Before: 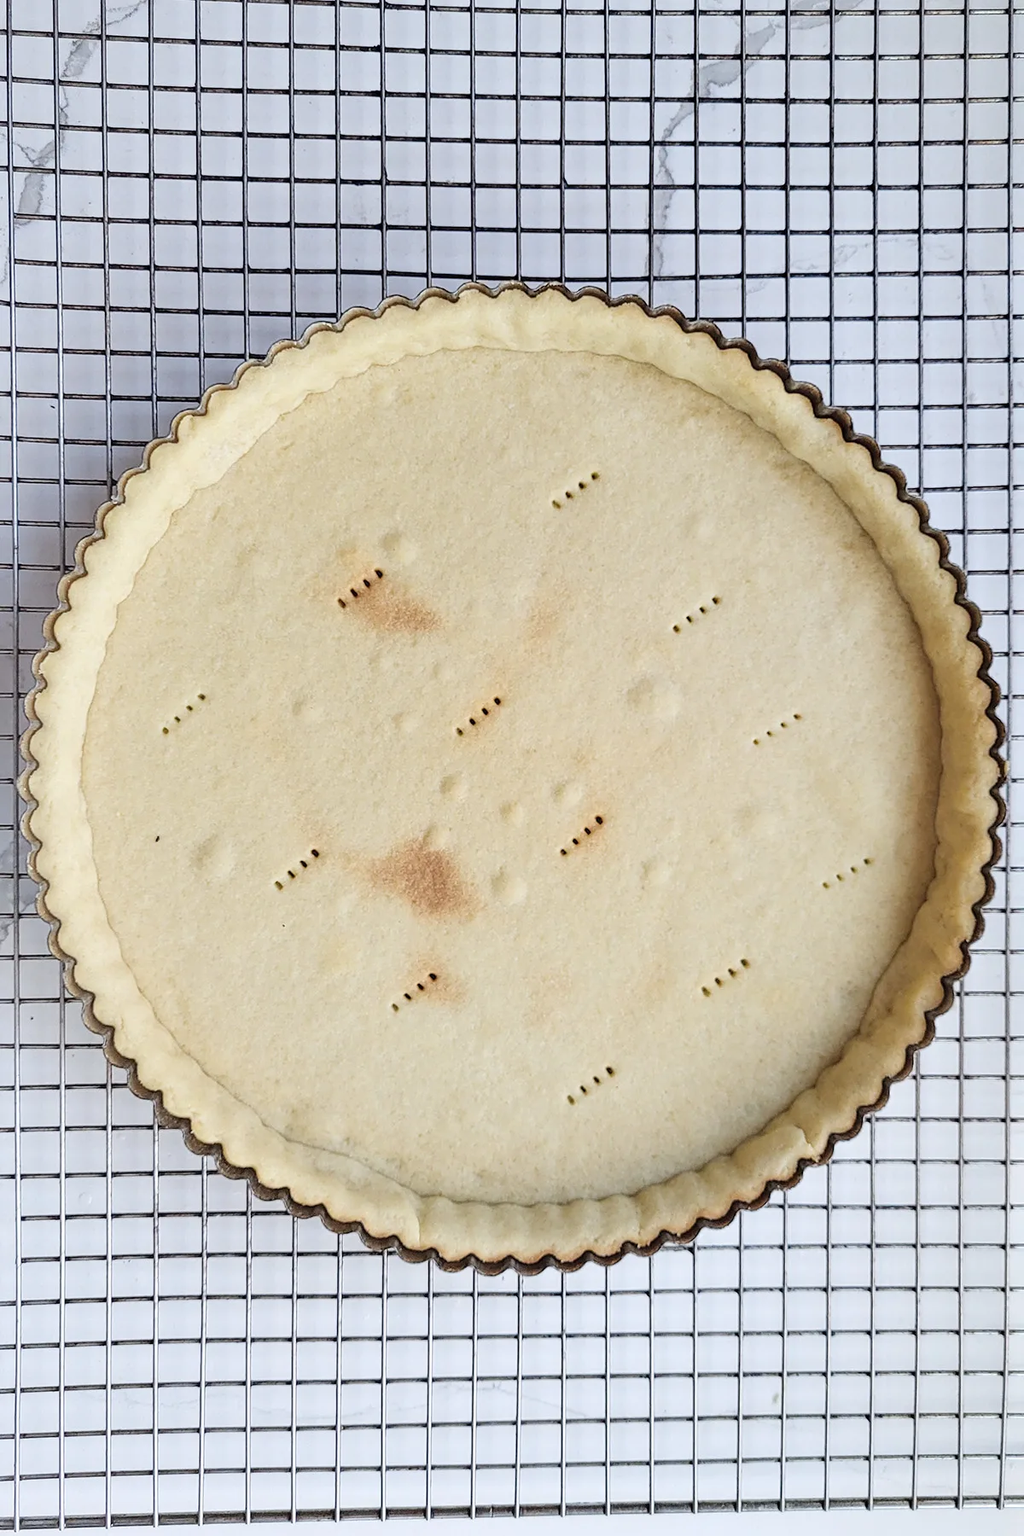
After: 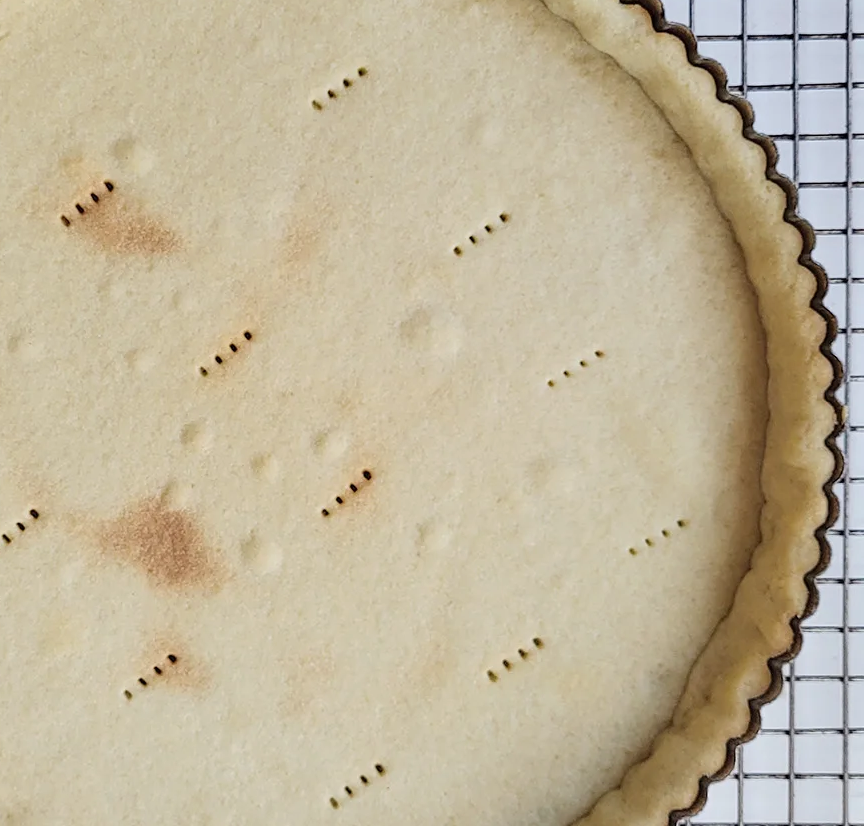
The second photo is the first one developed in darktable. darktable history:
crop and rotate: left 27.938%, top 27.046%, bottom 27.046%
exposure: exposure -0.151 EV, compensate highlight preservation false
